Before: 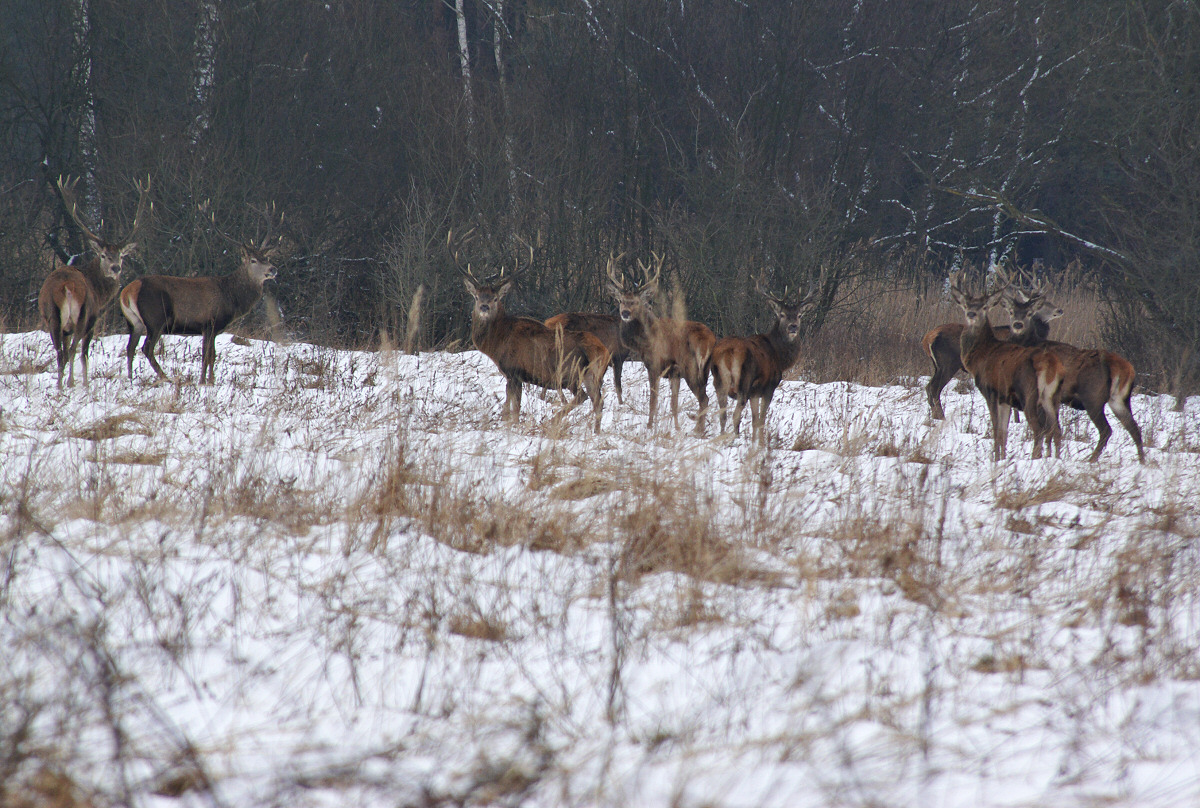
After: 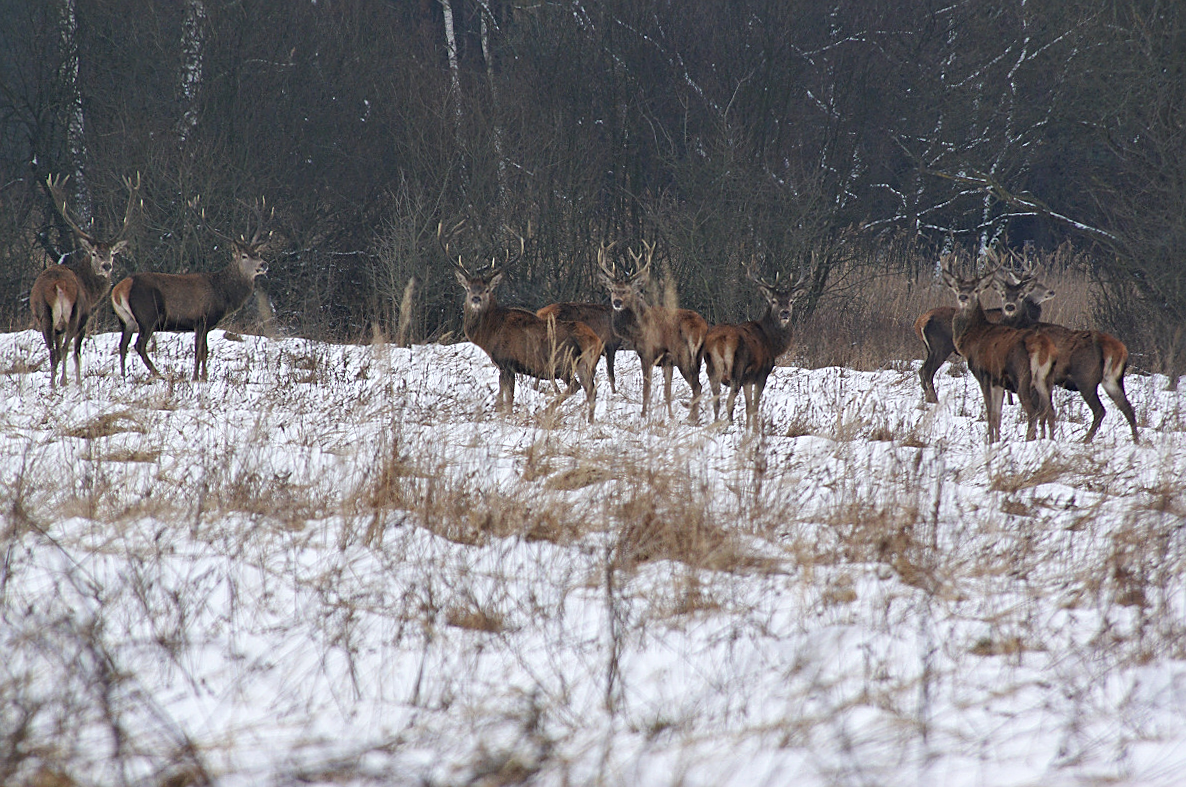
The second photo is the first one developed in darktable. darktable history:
rotate and perspective: rotation -1°, crop left 0.011, crop right 0.989, crop top 0.025, crop bottom 0.975
sharpen: on, module defaults
